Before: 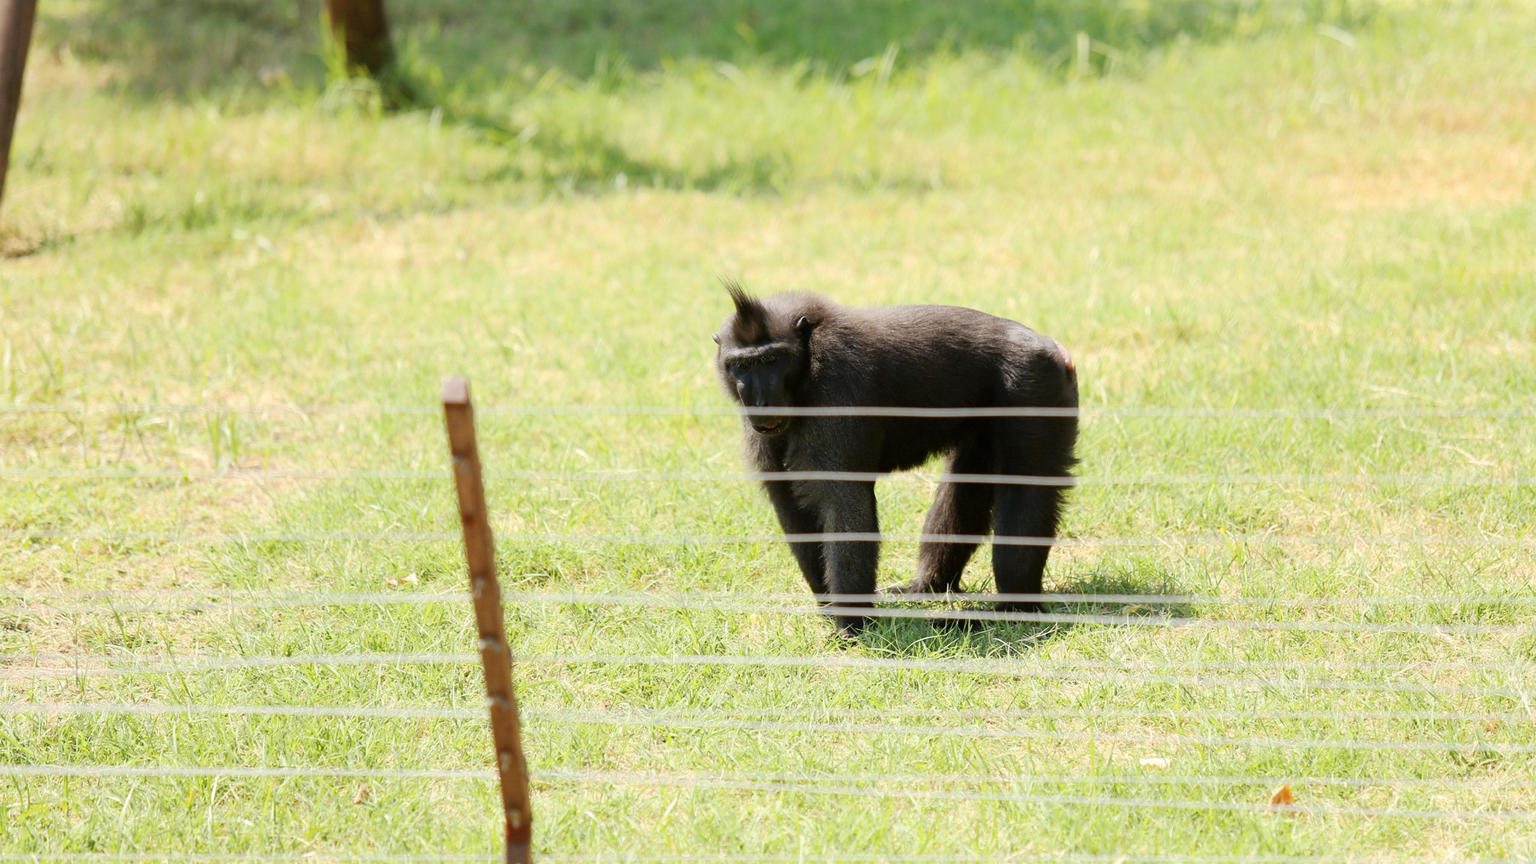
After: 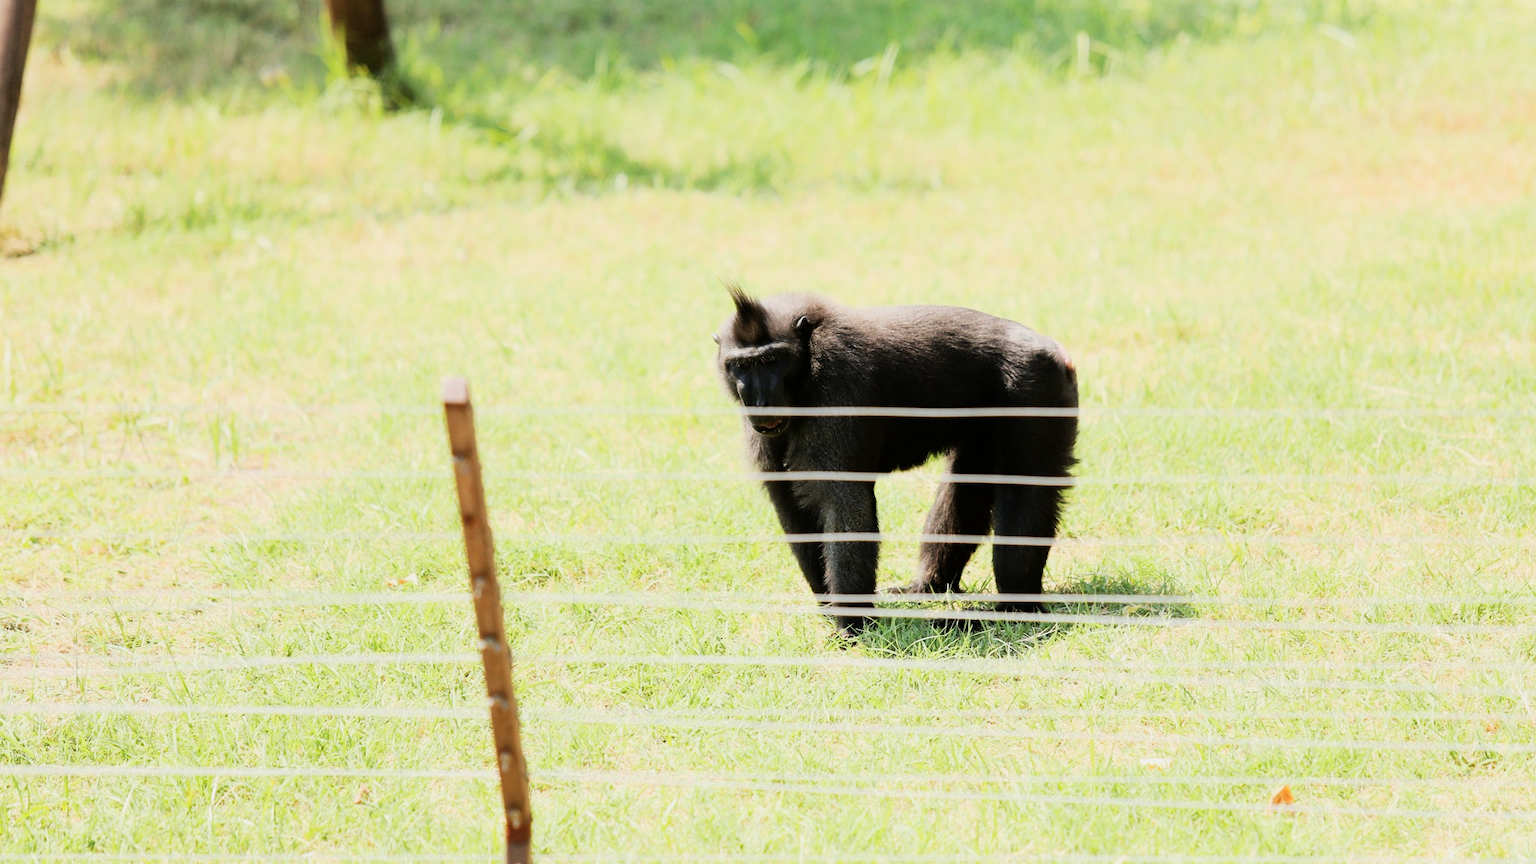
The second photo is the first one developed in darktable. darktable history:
exposure: exposure 0.559 EV, compensate highlight preservation false
filmic rgb: black relative exposure -7.5 EV, white relative exposure 5 EV, hardness 3.31, contrast 1.3, contrast in shadows safe
